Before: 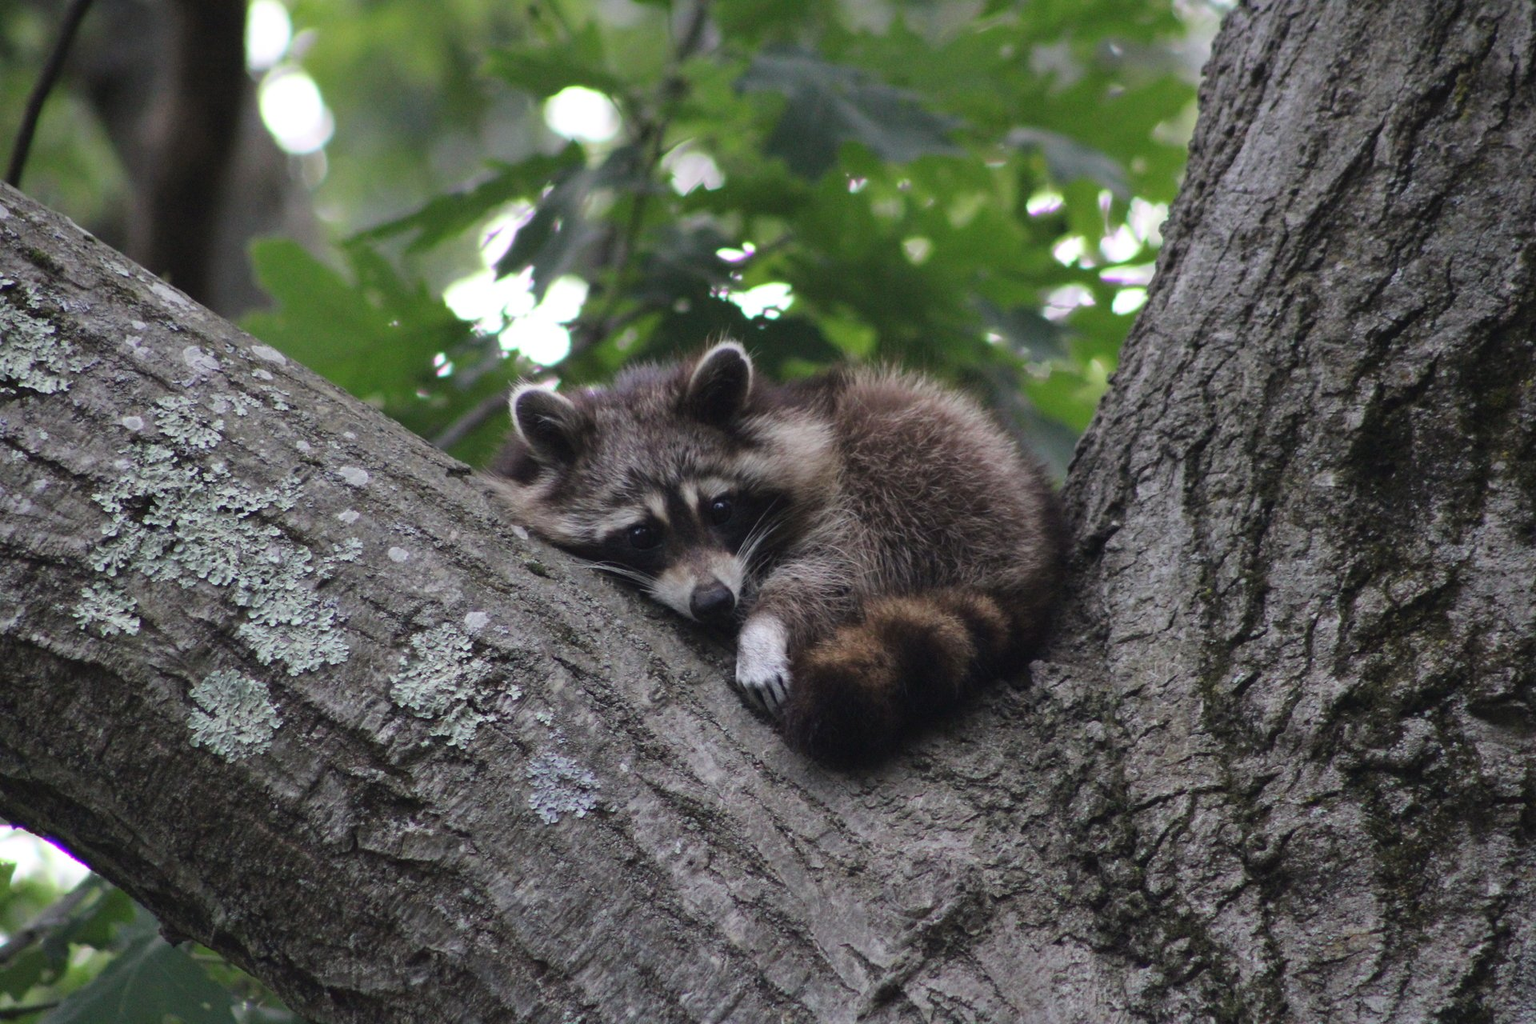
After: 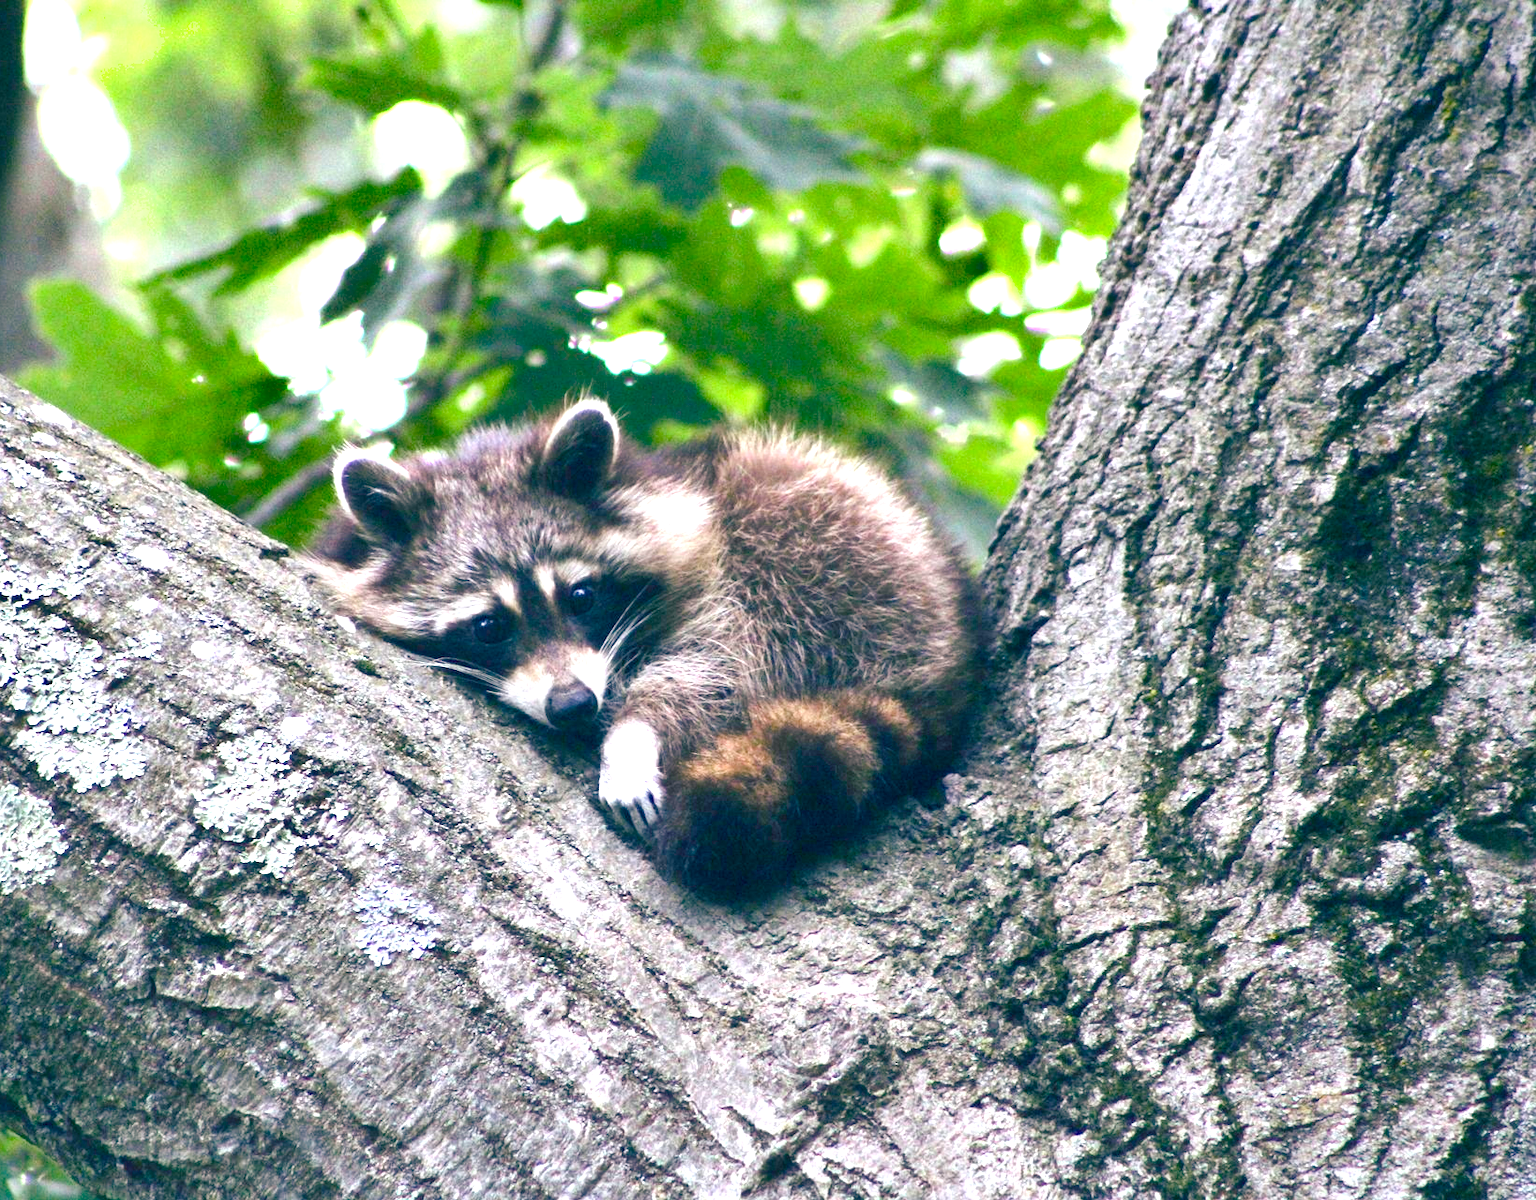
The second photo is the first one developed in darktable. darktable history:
crop and rotate: left 14.65%
tone equalizer: on, module defaults
shadows and highlights: shadows 47.61, highlights -41.2, shadows color adjustment 98.02%, highlights color adjustment 58.38%, soften with gaussian
exposure: exposure 2.015 EV, compensate exposure bias true, compensate highlight preservation false
color balance rgb: shadows lift › luminance -28.795%, shadows lift › chroma 10.044%, shadows lift › hue 227.96°, global offset › luminance -0.882%, perceptual saturation grading › global saturation 27.964%, perceptual saturation grading › highlights -24.783%, perceptual saturation grading › mid-tones 25.236%, perceptual saturation grading › shadows 50.15%, global vibrance 20%
